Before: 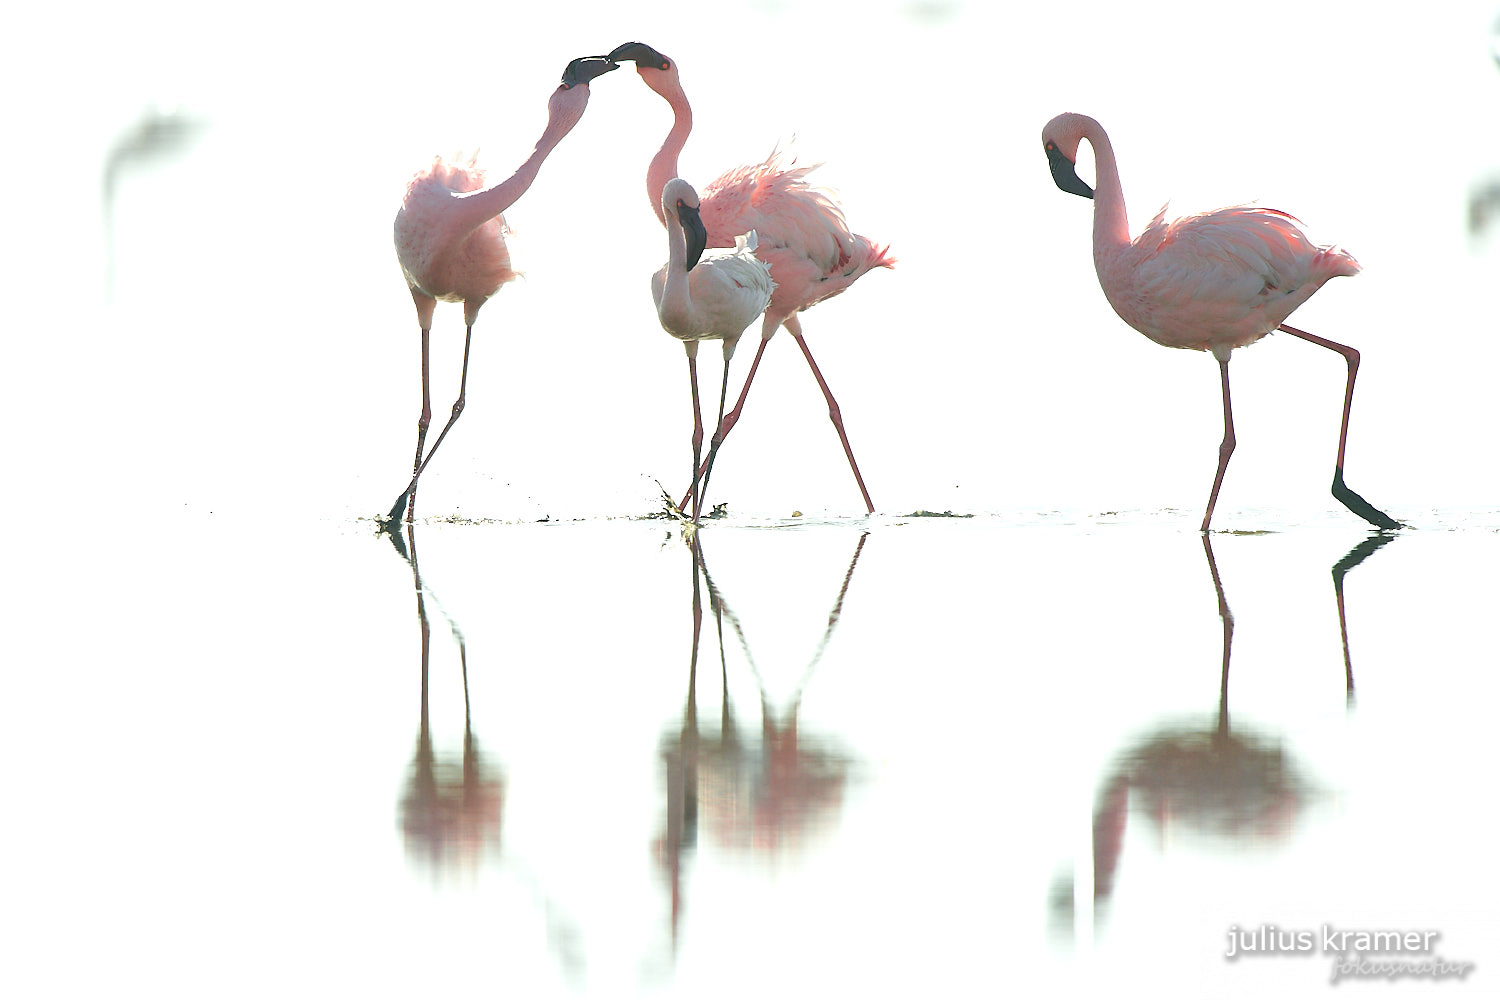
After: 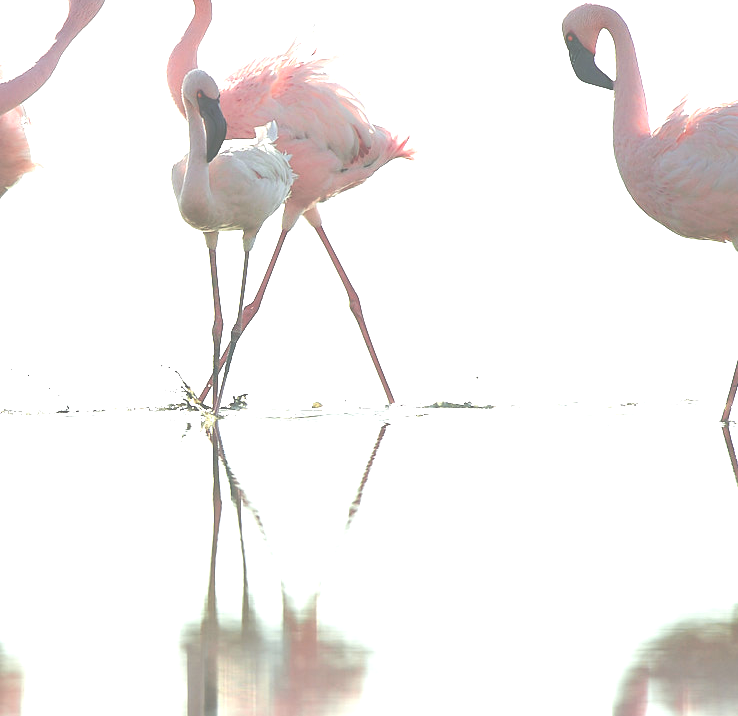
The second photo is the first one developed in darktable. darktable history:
crop: left 32.028%, top 10.918%, right 18.757%, bottom 17.409%
exposure: black level correction -0.072, exposure 0.503 EV, compensate highlight preservation false
